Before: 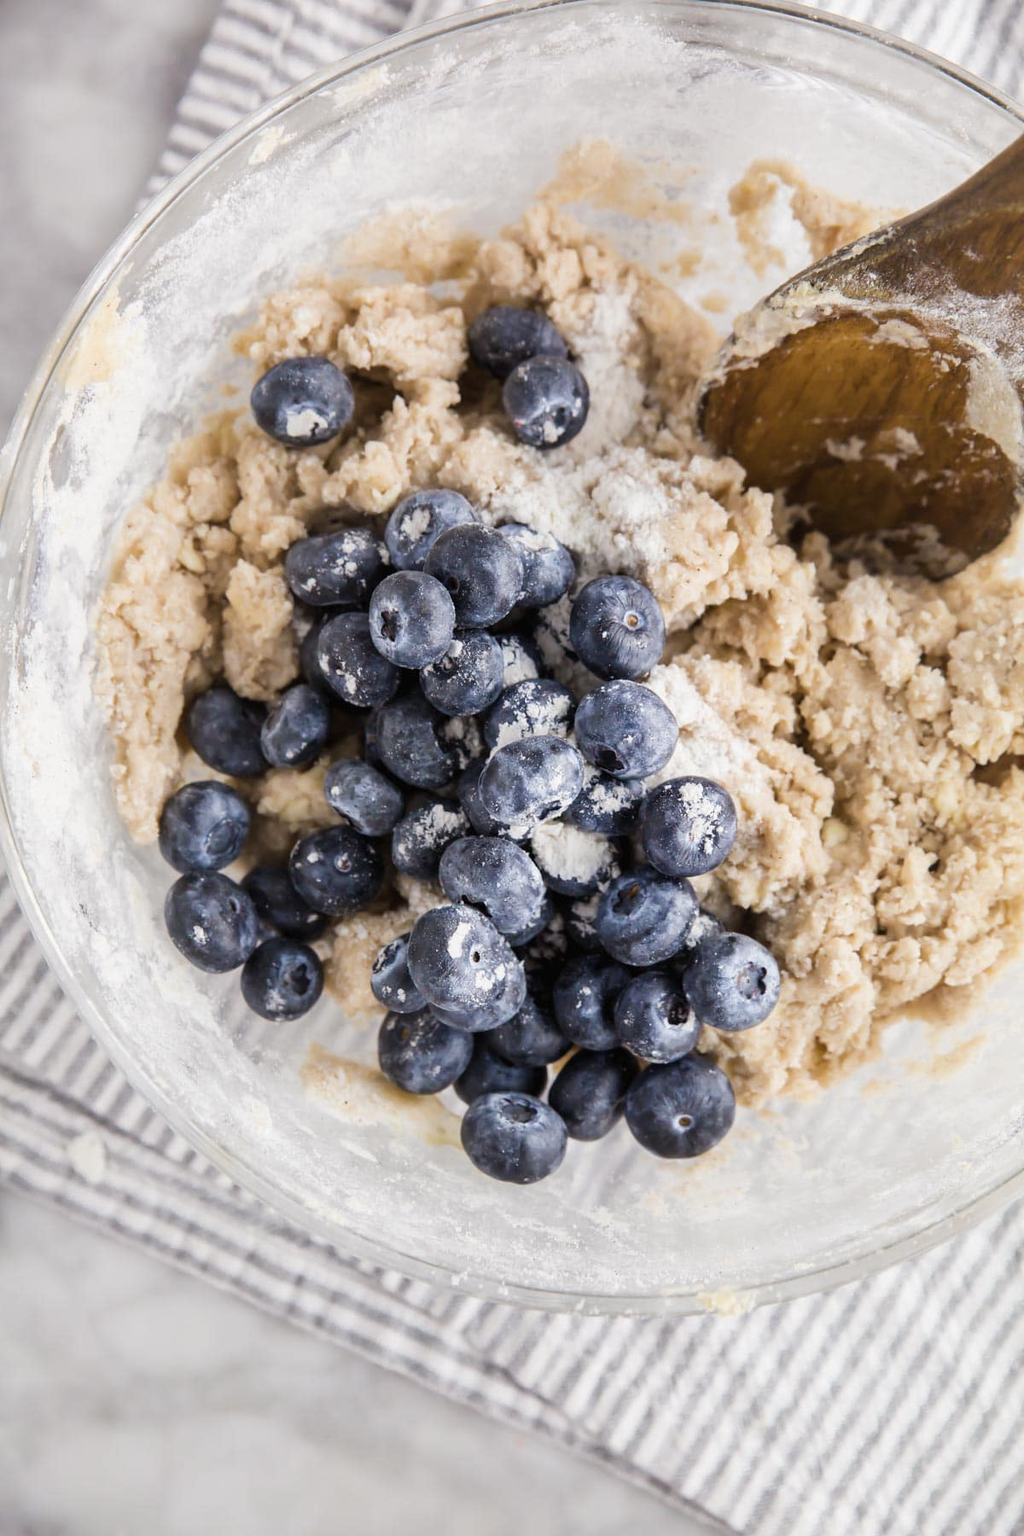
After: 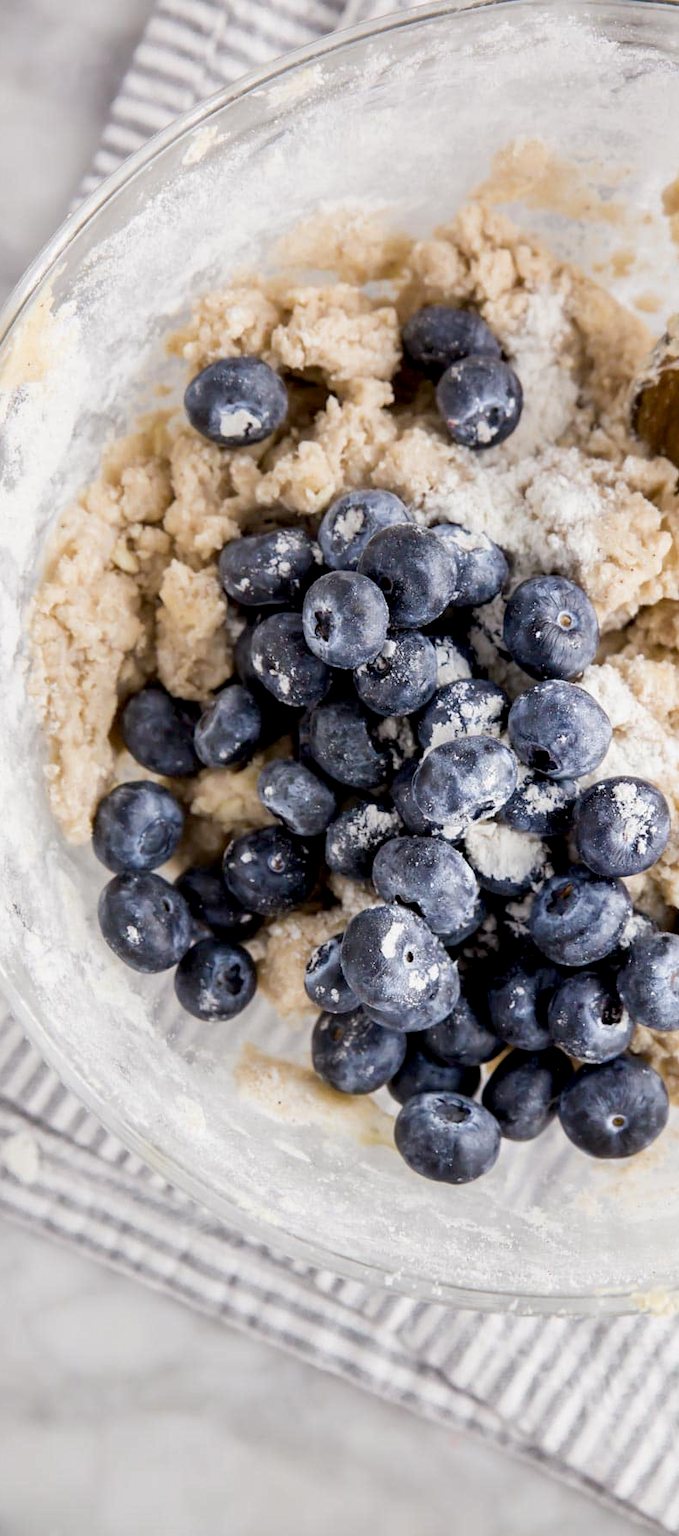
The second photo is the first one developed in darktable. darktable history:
exposure: black level correction 0.009, compensate highlight preservation false
crop and rotate: left 6.575%, right 27.04%
